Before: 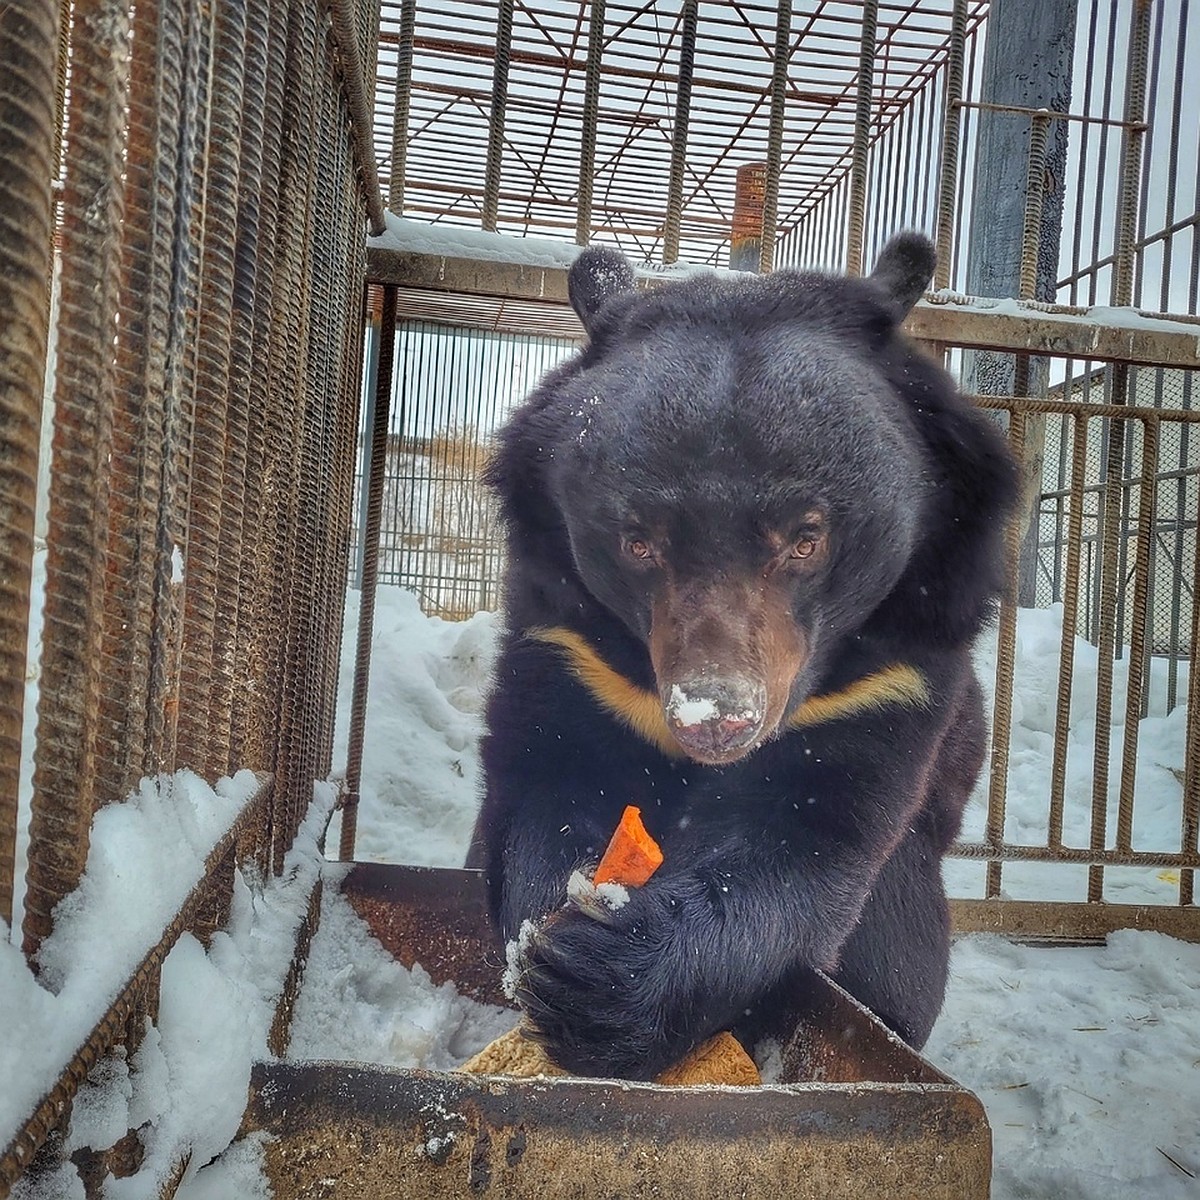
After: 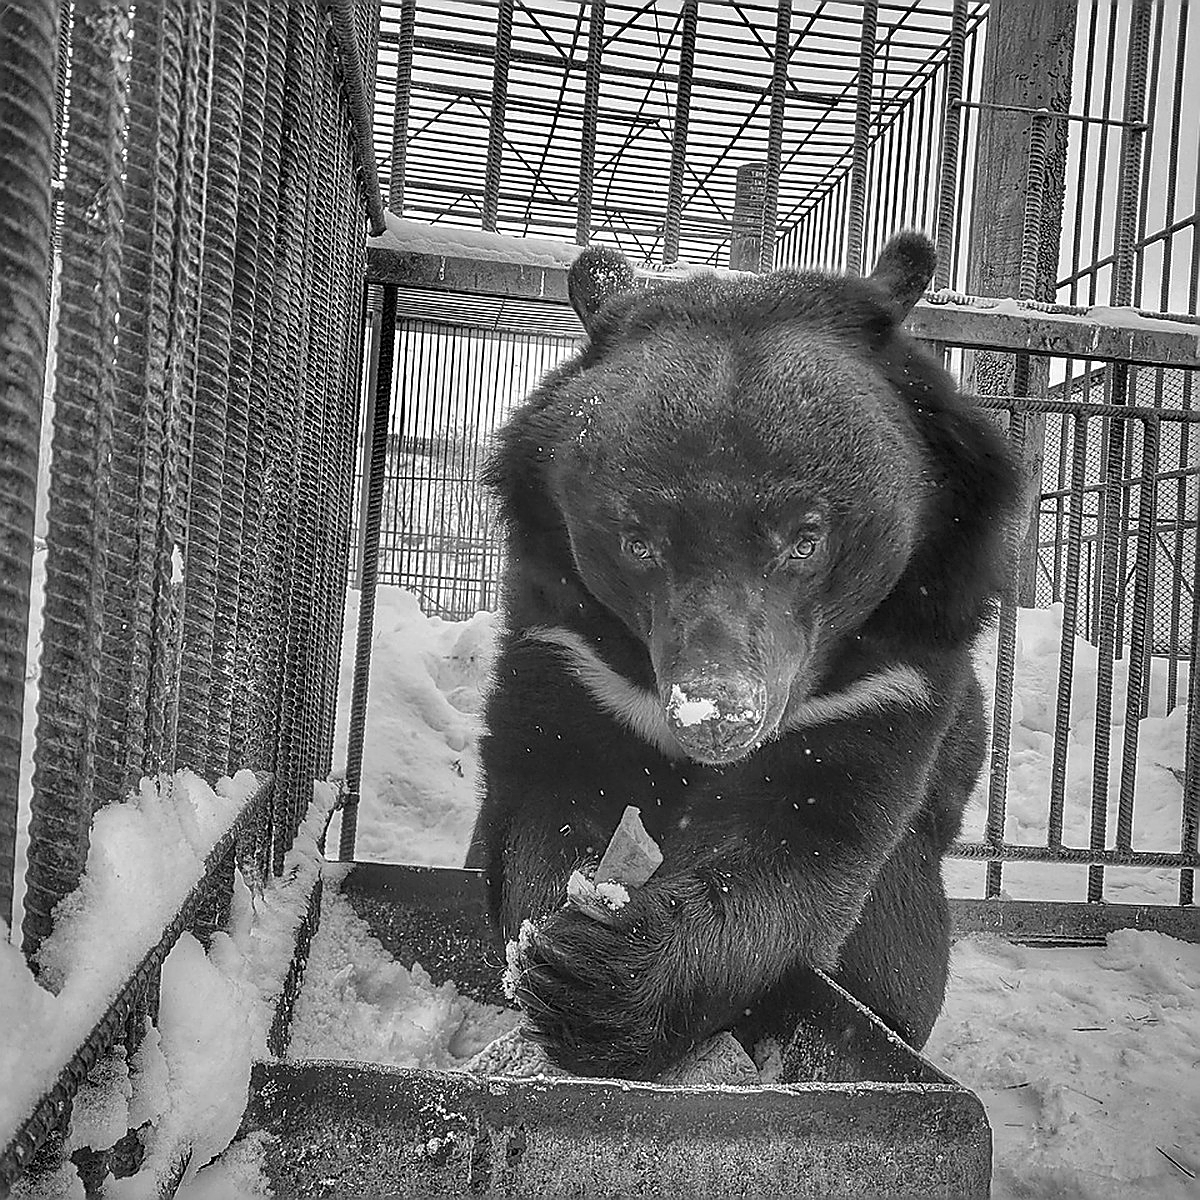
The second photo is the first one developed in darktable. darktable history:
sharpen: amount 1
tone equalizer: on, module defaults
white balance: red 0.948, green 1.02, blue 1.176
contrast brightness saturation: saturation -1
